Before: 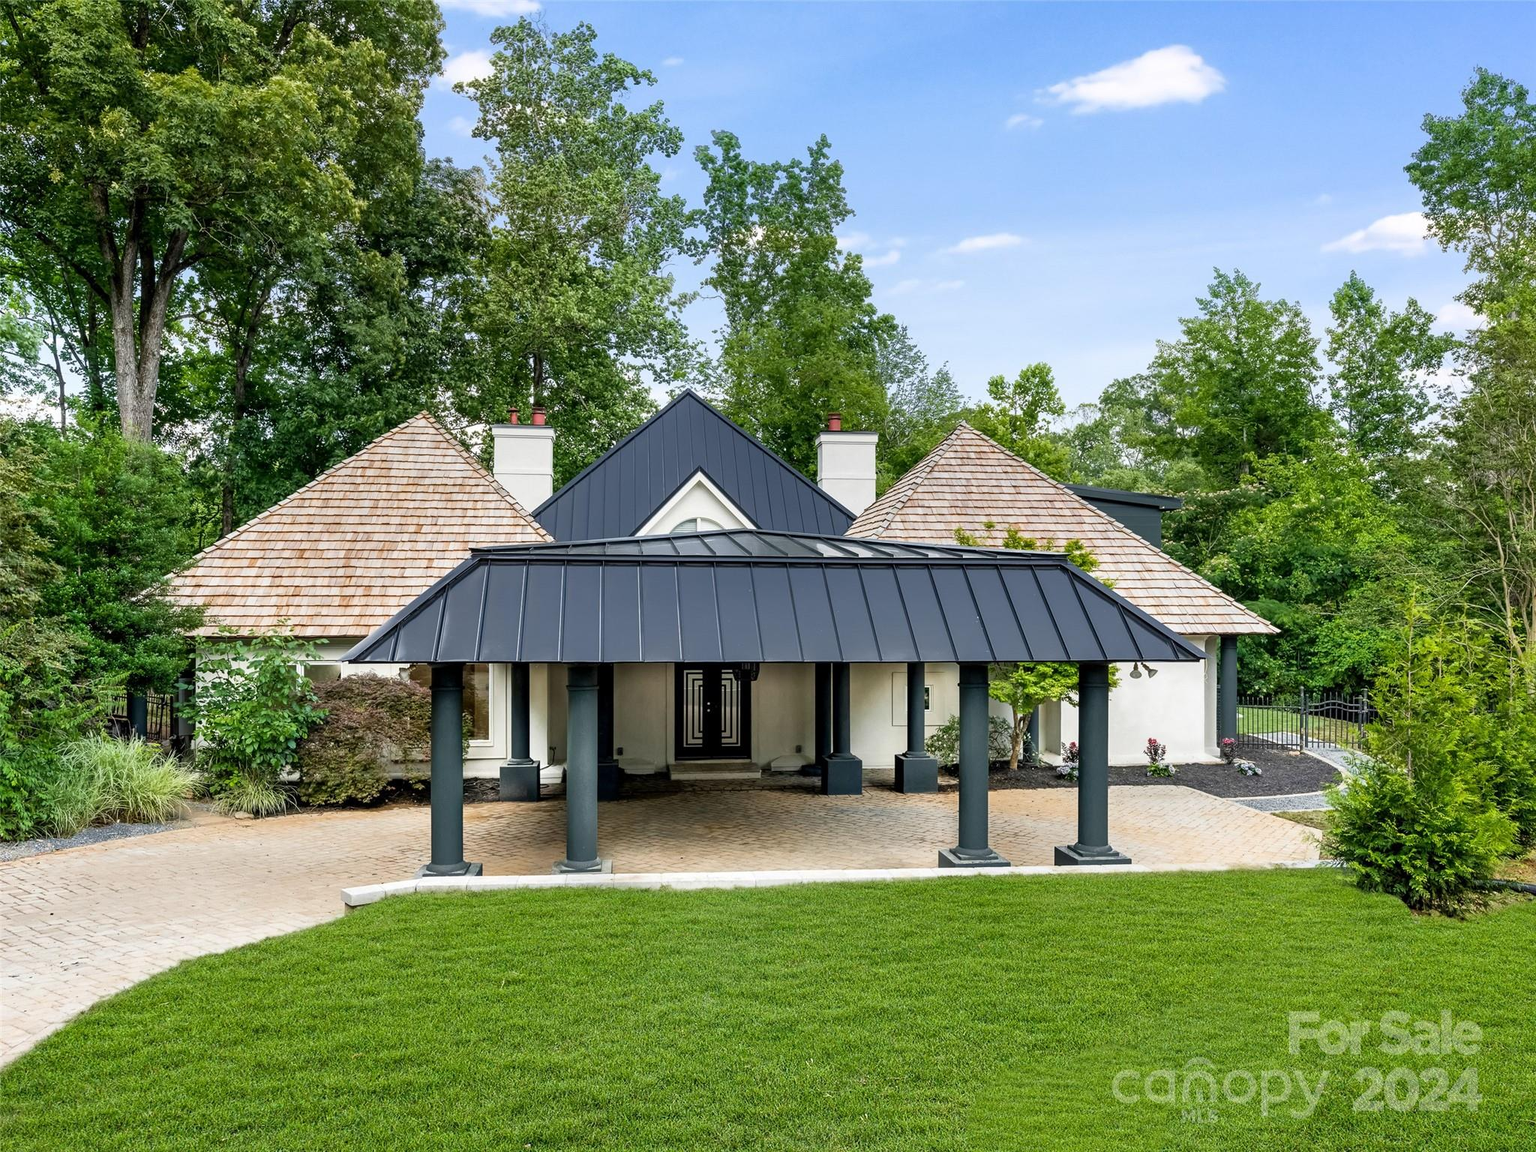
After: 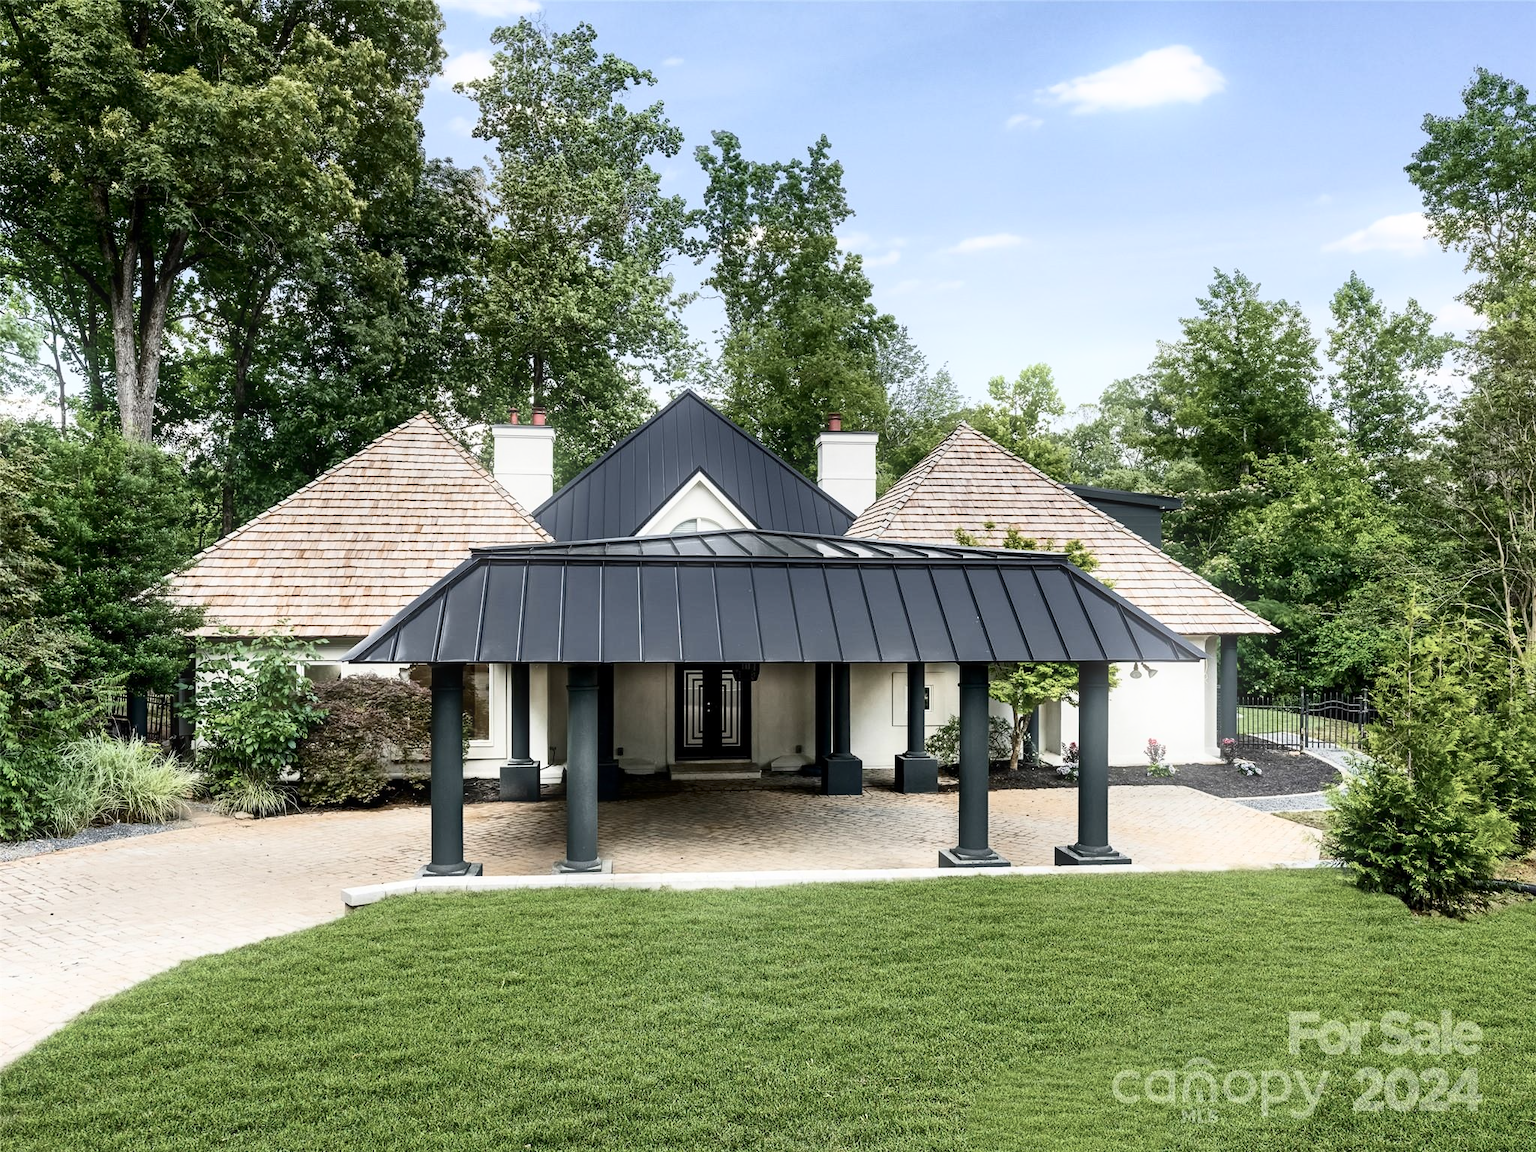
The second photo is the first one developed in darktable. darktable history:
bloom: size 9%, threshold 100%, strength 7%
contrast brightness saturation: contrast 0.25, saturation -0.31
